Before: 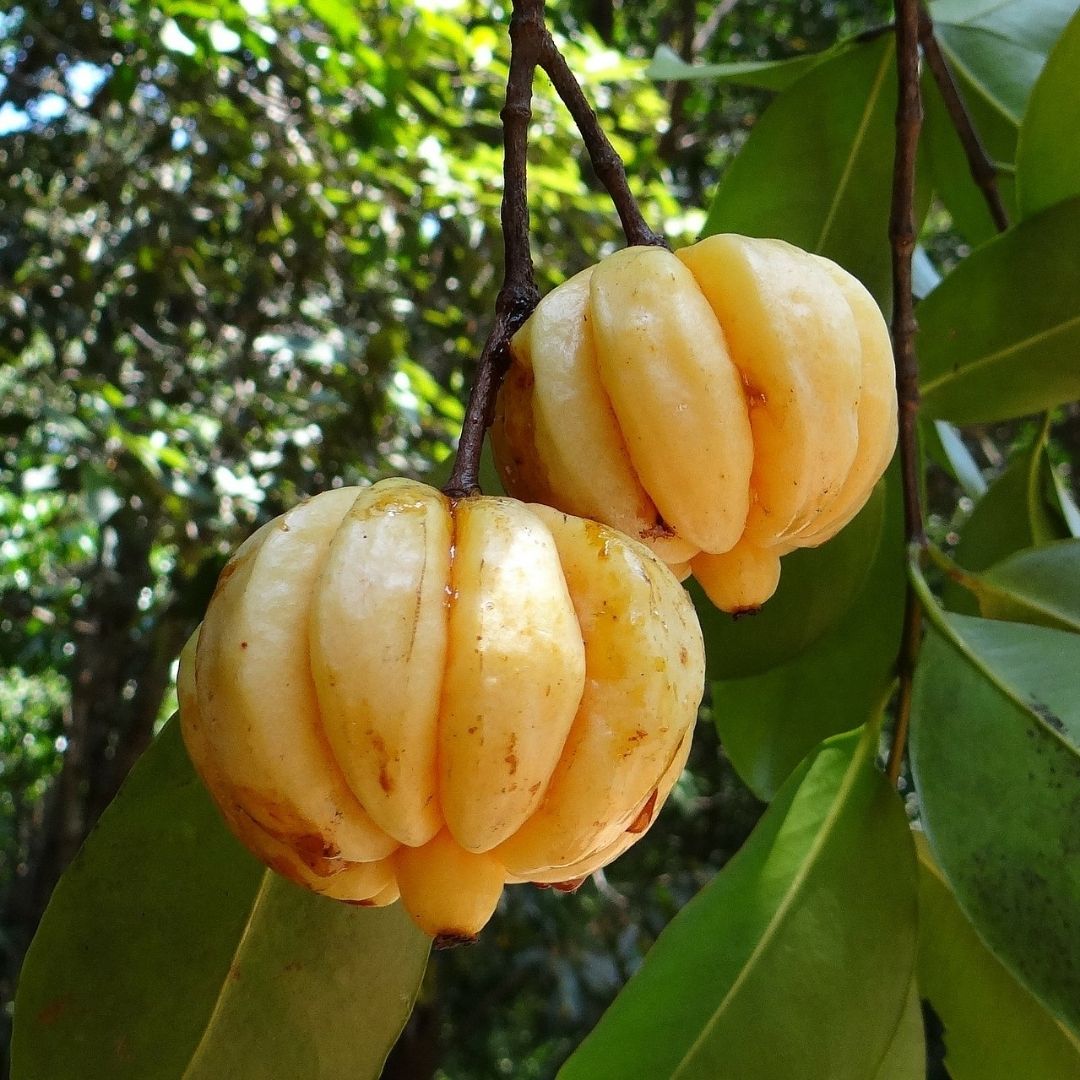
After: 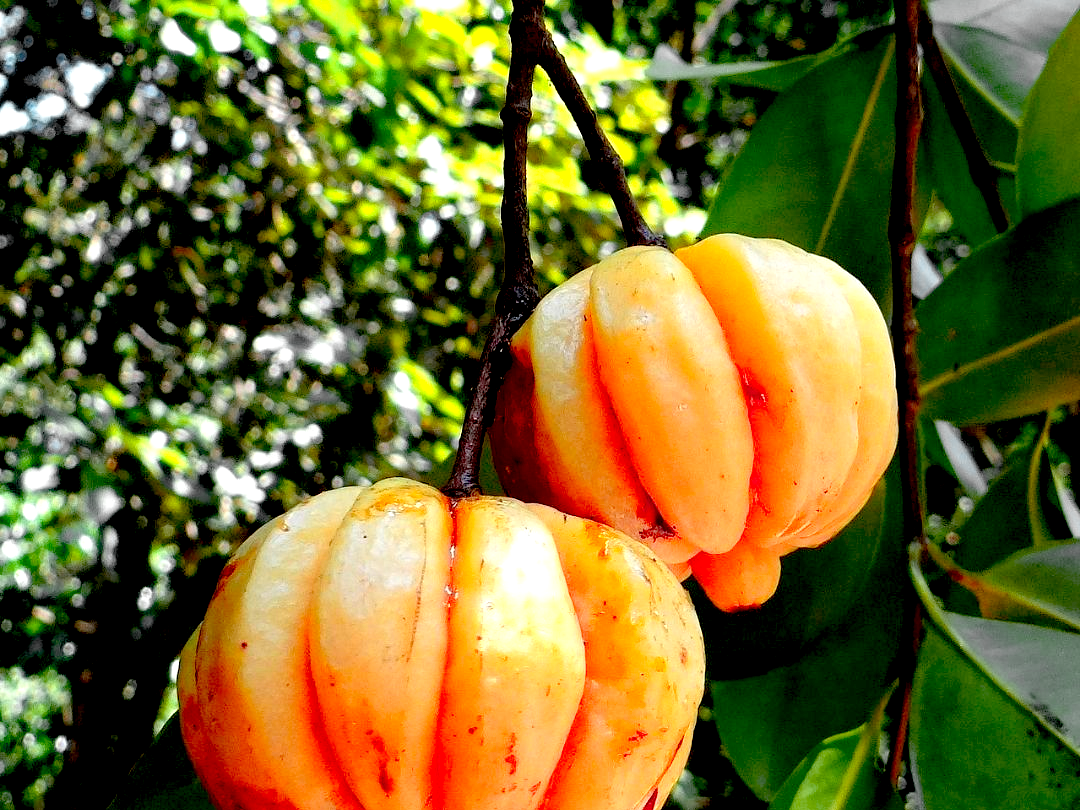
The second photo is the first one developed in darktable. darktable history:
crop: bottom 24.988%
color zones: curves: ch0 [(0.257, 0.558) (0.75, 0.565)]; ch1 [(0.004, 0.857) (0.14, 0.416) (0.257, 0.695) (0.442, 0.032) (0.736, 0.266) (0.891, 0.741)]; ch2 [(0, 0.623) (0.112, 0.436) (0.271, 0.474) (0.516, 0.64) (0.743, 0.286)]
exposure: black level correction 0.031, exposure 0.304 EV, compensate highlight preservation false
